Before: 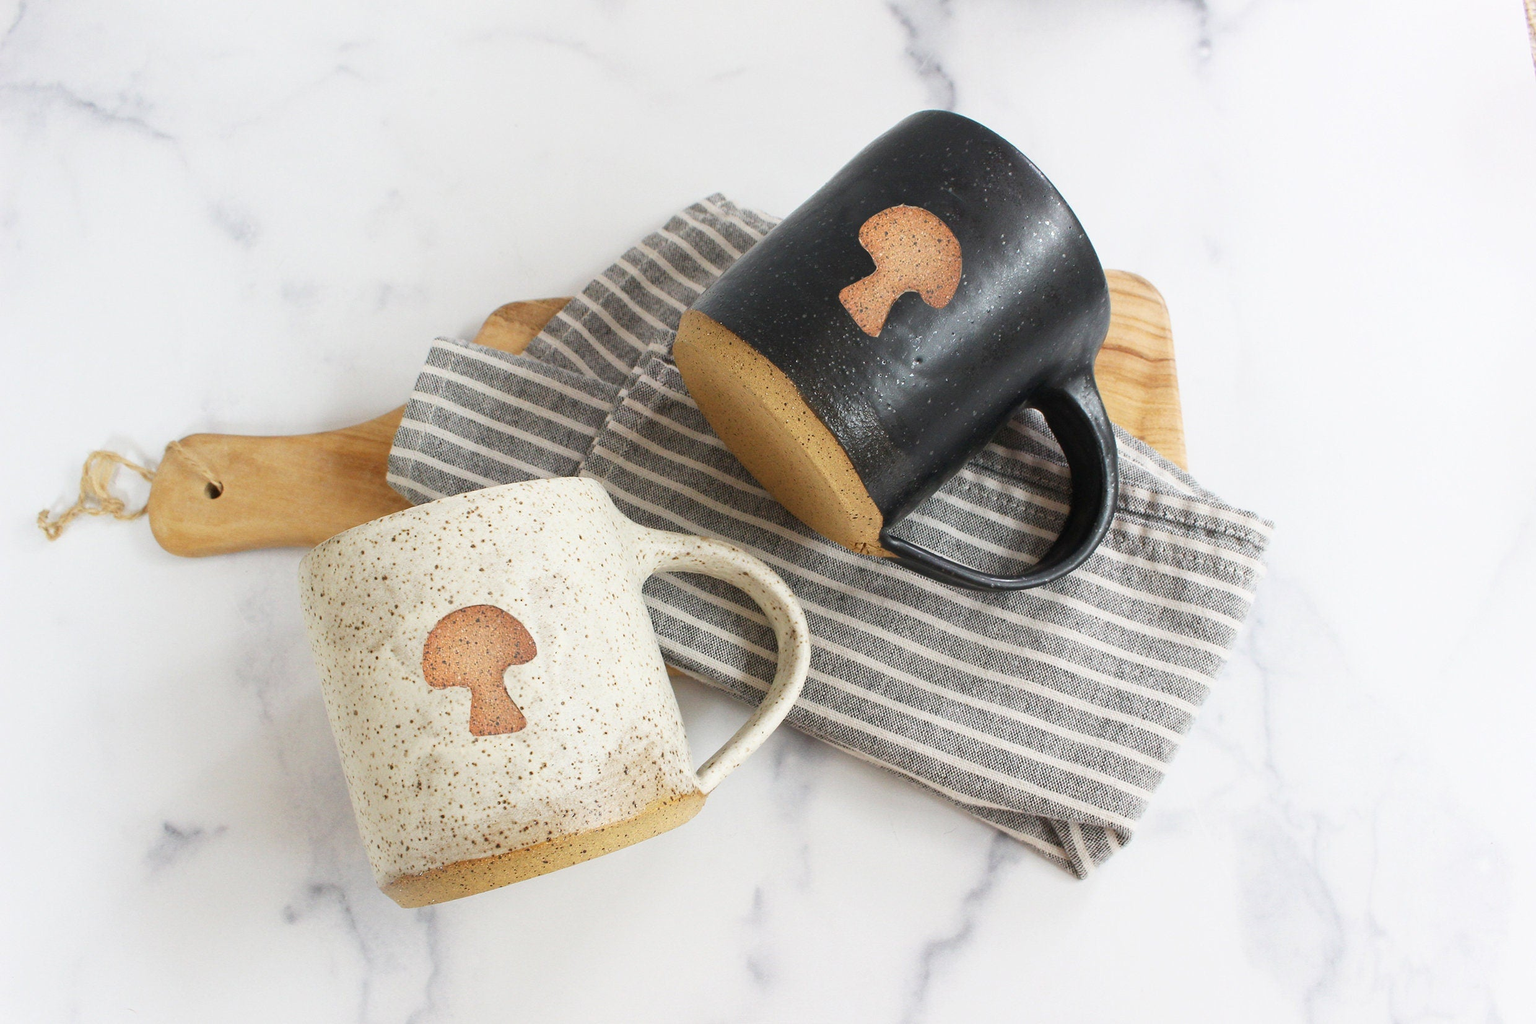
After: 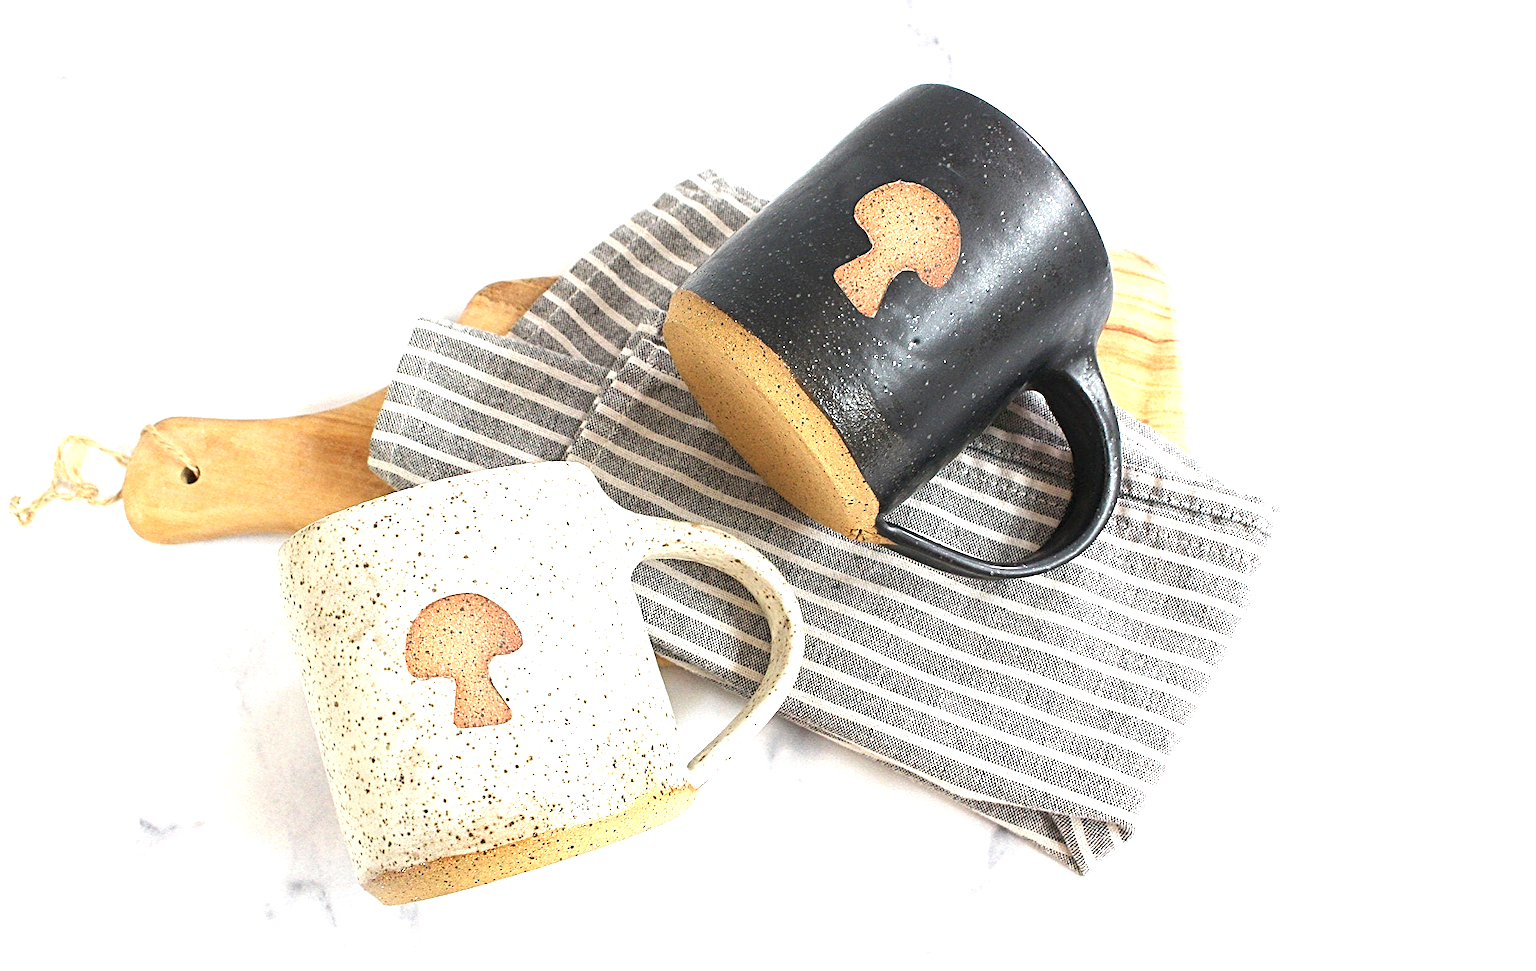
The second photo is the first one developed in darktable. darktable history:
sharpen: radius 2.977, amount 0.769
exposure: exposure 1 EV, compensate exposure bias true, compensate highlight preservation false
crop: left 1.915%, top 2.889%, right 0.922%, bottom 4.958%
